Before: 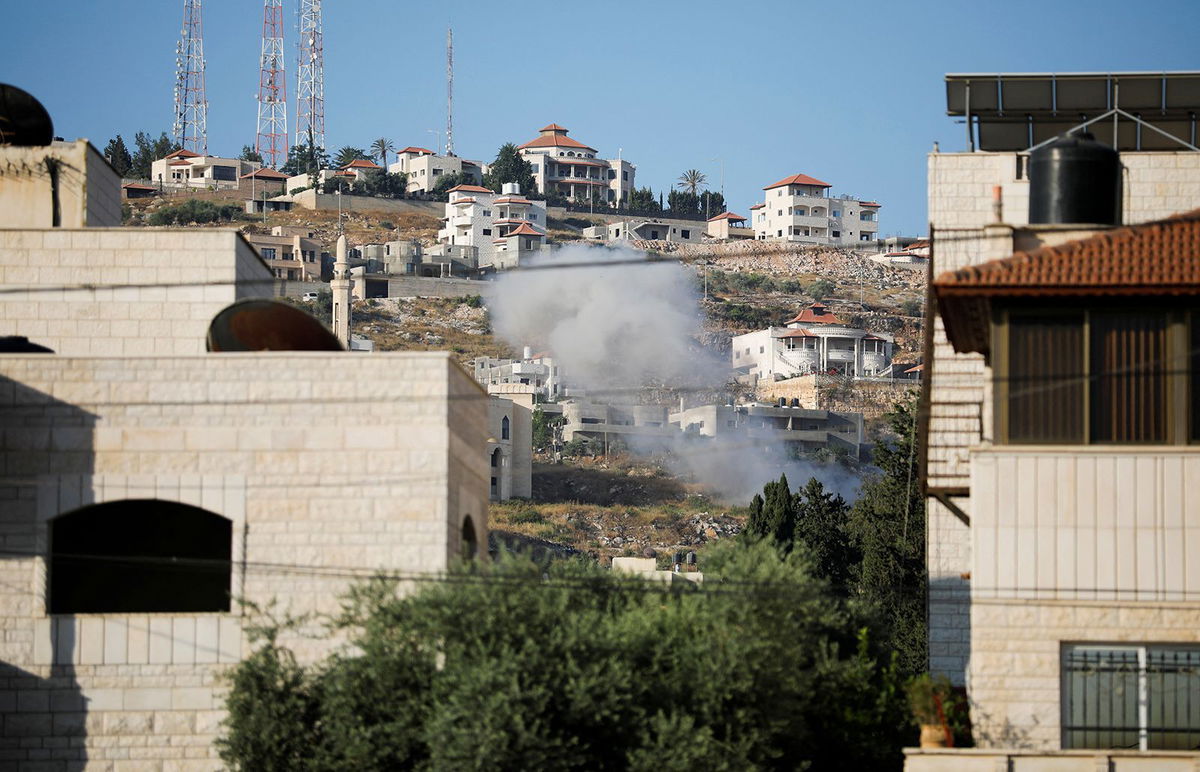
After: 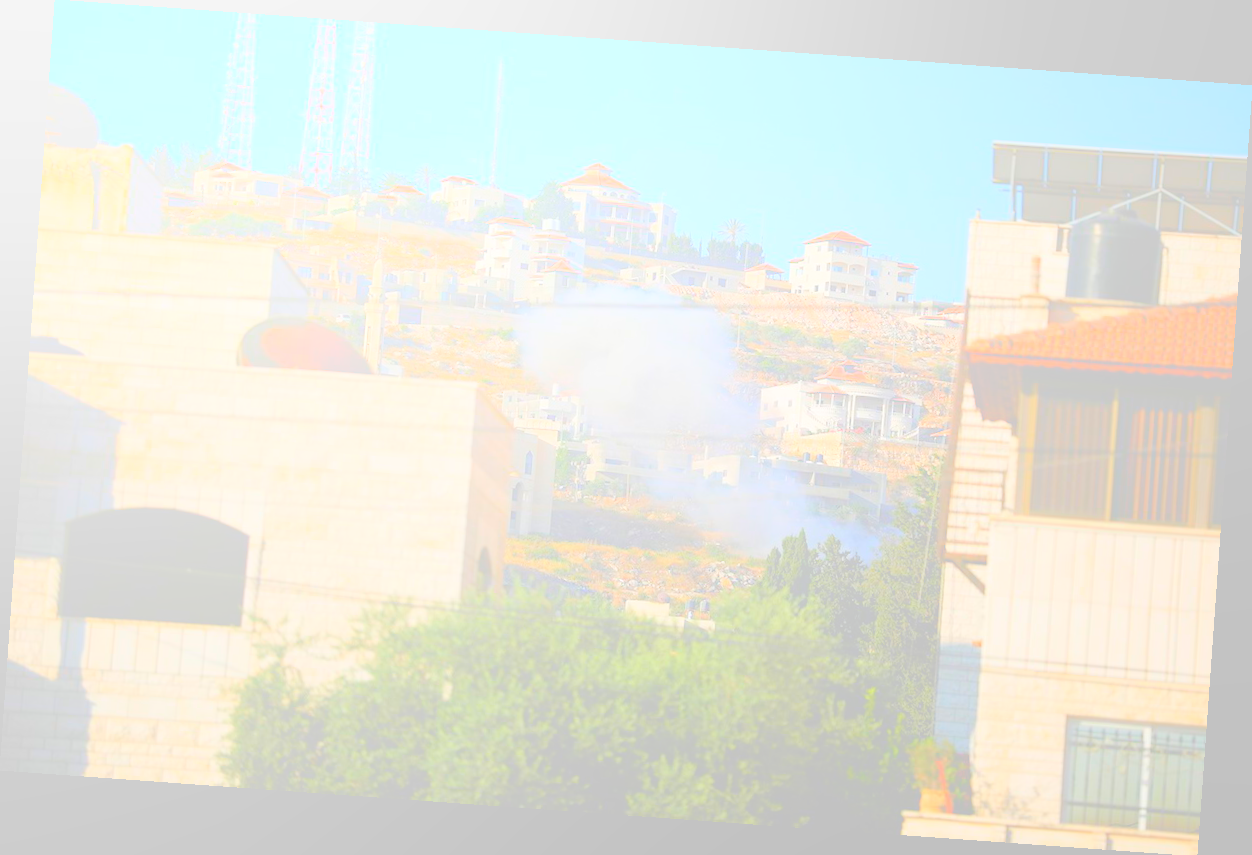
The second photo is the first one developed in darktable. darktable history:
bloom: size 85%, threshold 5%, strength 85%
rotate and perspective: rotation 4.1°, automatic cropping off
